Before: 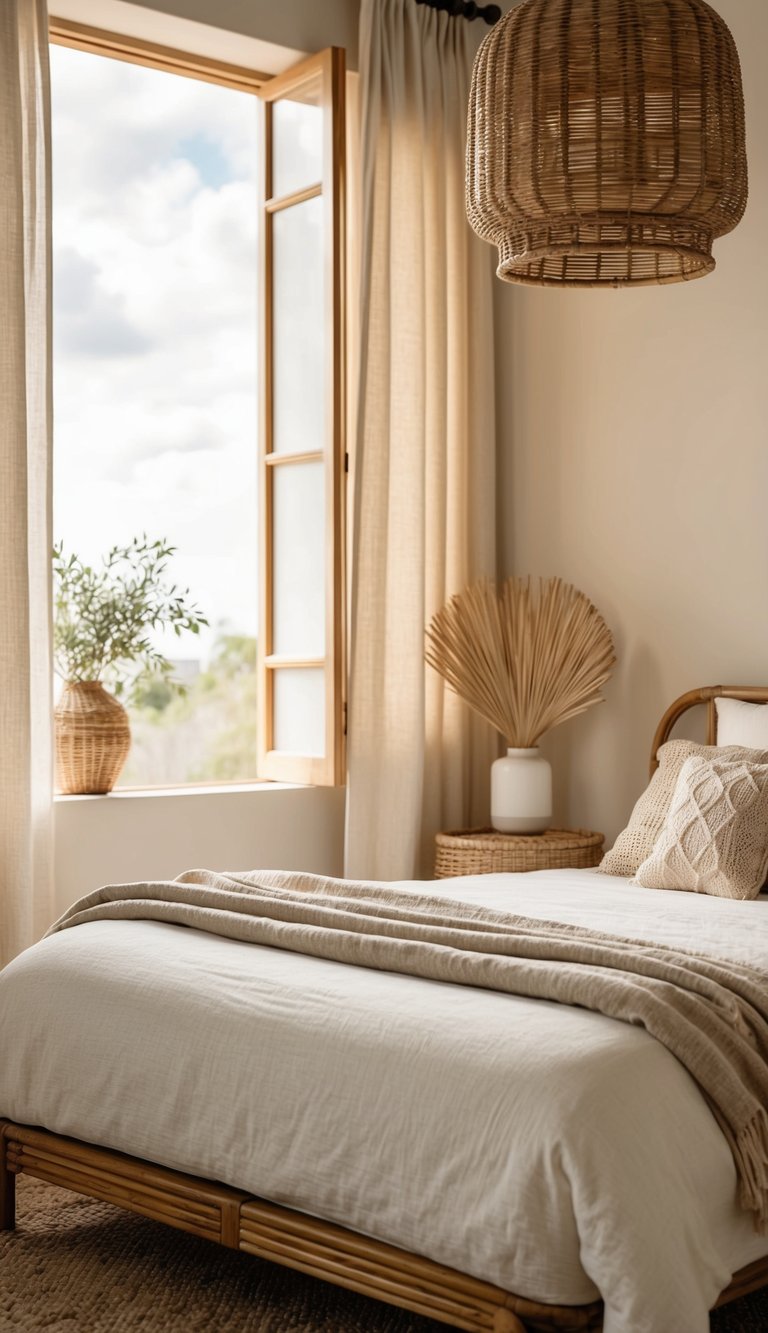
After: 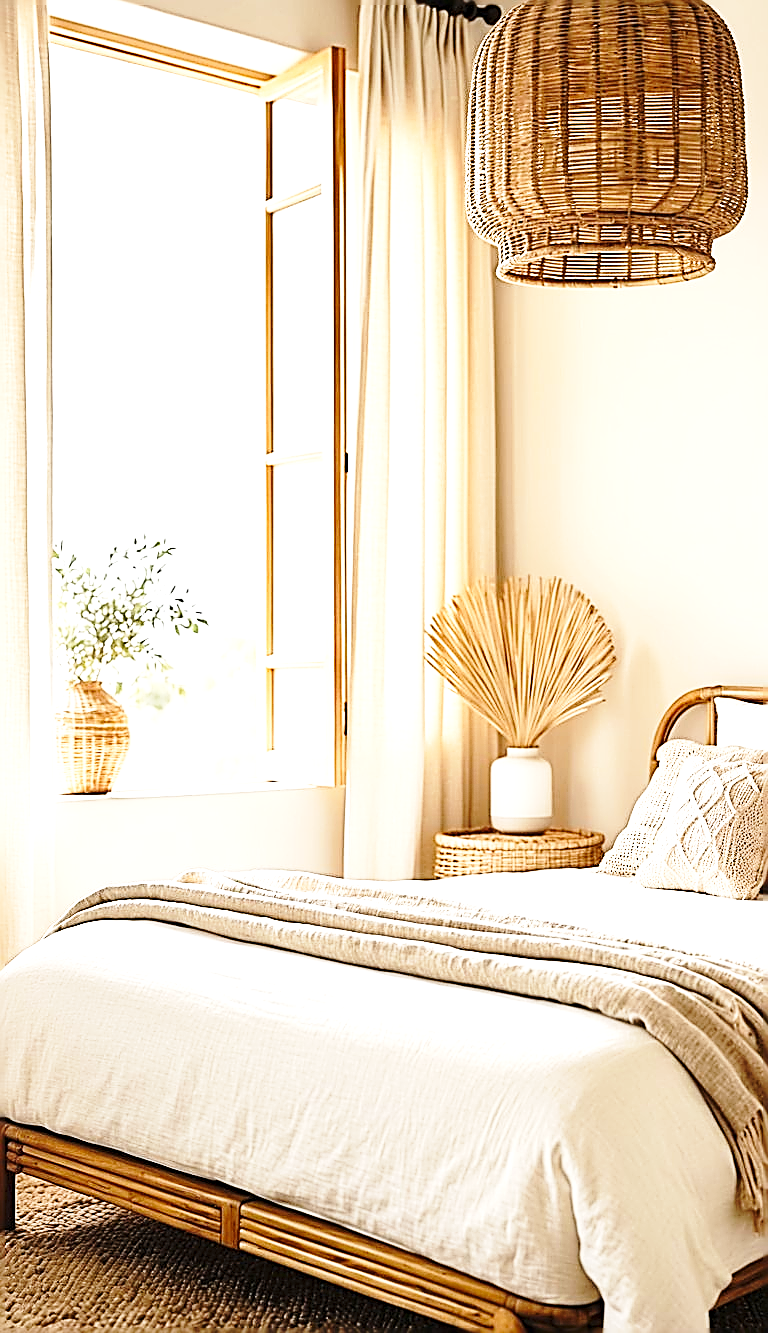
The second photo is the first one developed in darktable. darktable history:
sharpen: amount 2
exposure: black level correction 0, exposure 1.2 EV, compensate exposure bias true, compensate highlight preservation false
base curve: curves: ch0 [(0, 0) (0.028, 0.03) (0.121, 0.232) (0.46, 0.748) (0.859, 0.968) (1, 1)], preserve colors none
